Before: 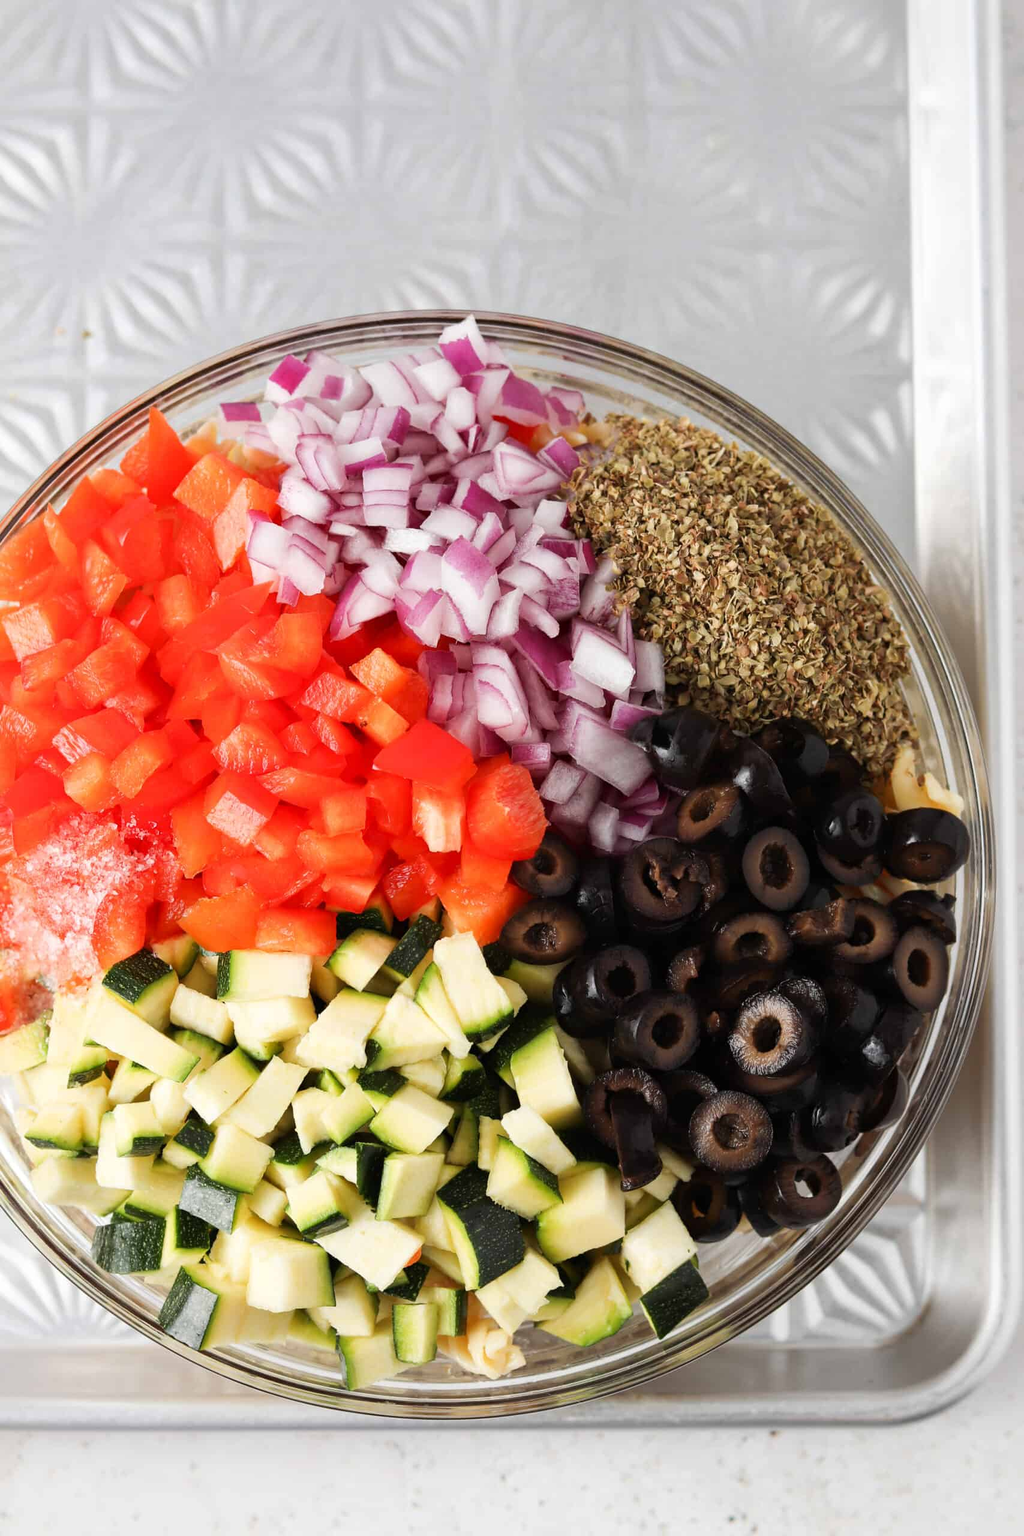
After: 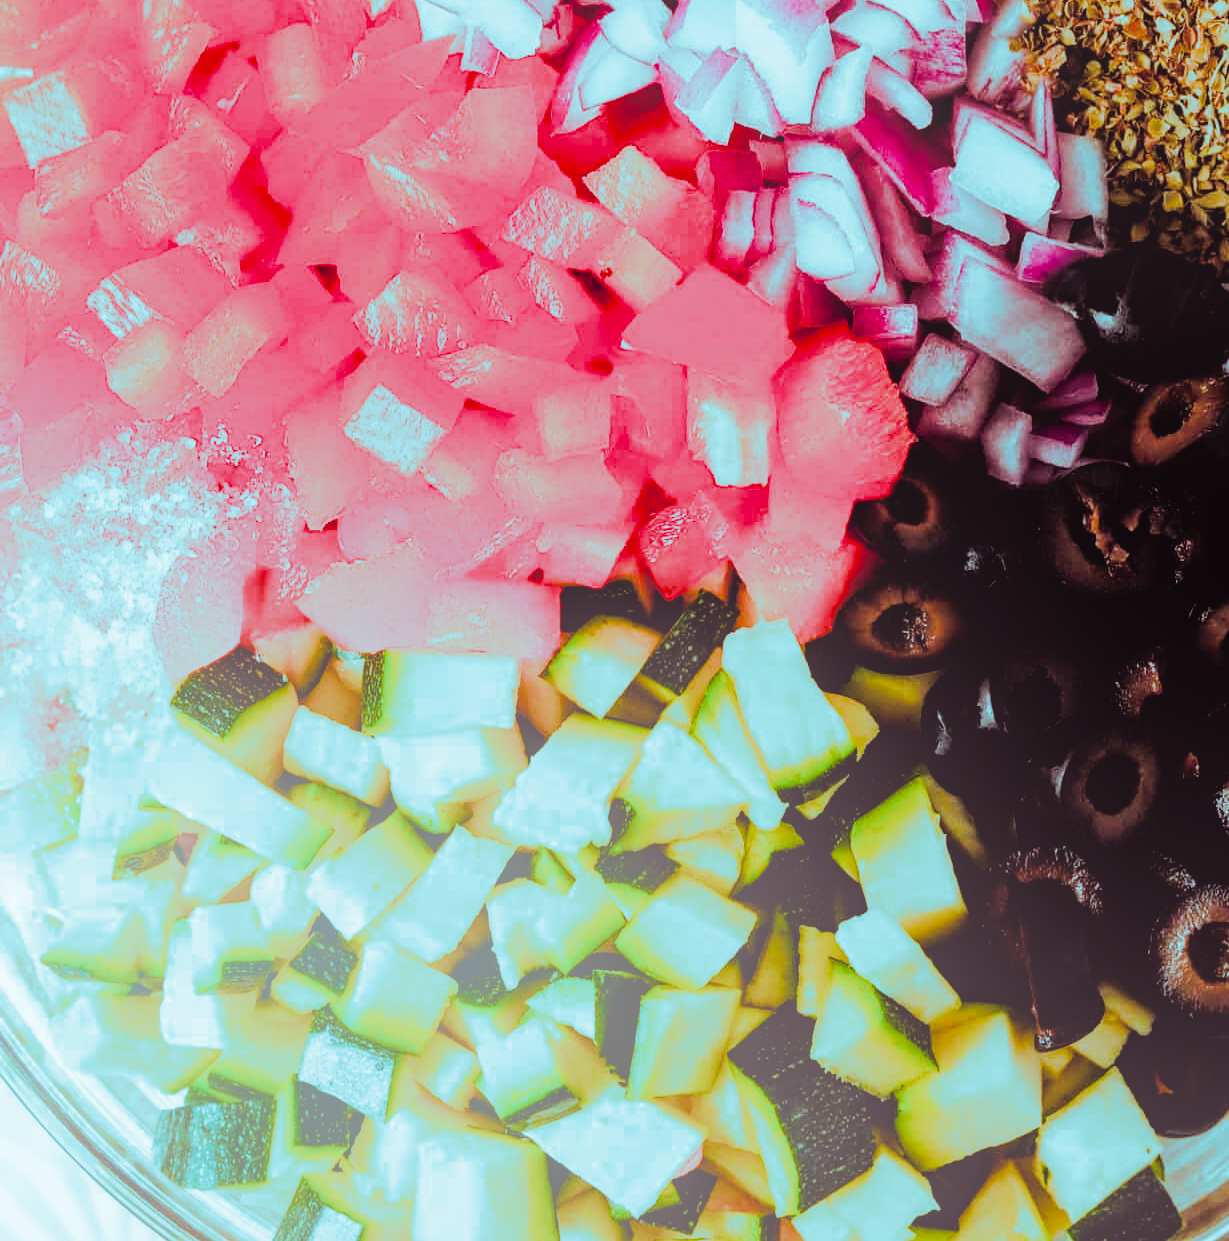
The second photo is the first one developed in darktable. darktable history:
bloom: size 40%
split-toning: shadows › hue 327.6°, highlights › hue 198°, highlights › saturation 0.55, balance -21.25, compress 0%
color balance rgb: perceptual saturation grading › global saturation 25%, global vibrance 20%
crop: top 36.498%, right 27.964%, bottom 14.995%
contrast brightness saturation: saturation 0.5
filmic rgb: black relative exposure -5 EV, hardness 2.88, contrast 1.3, highlights saturation mix -30%
local contrast: on, module defaults
